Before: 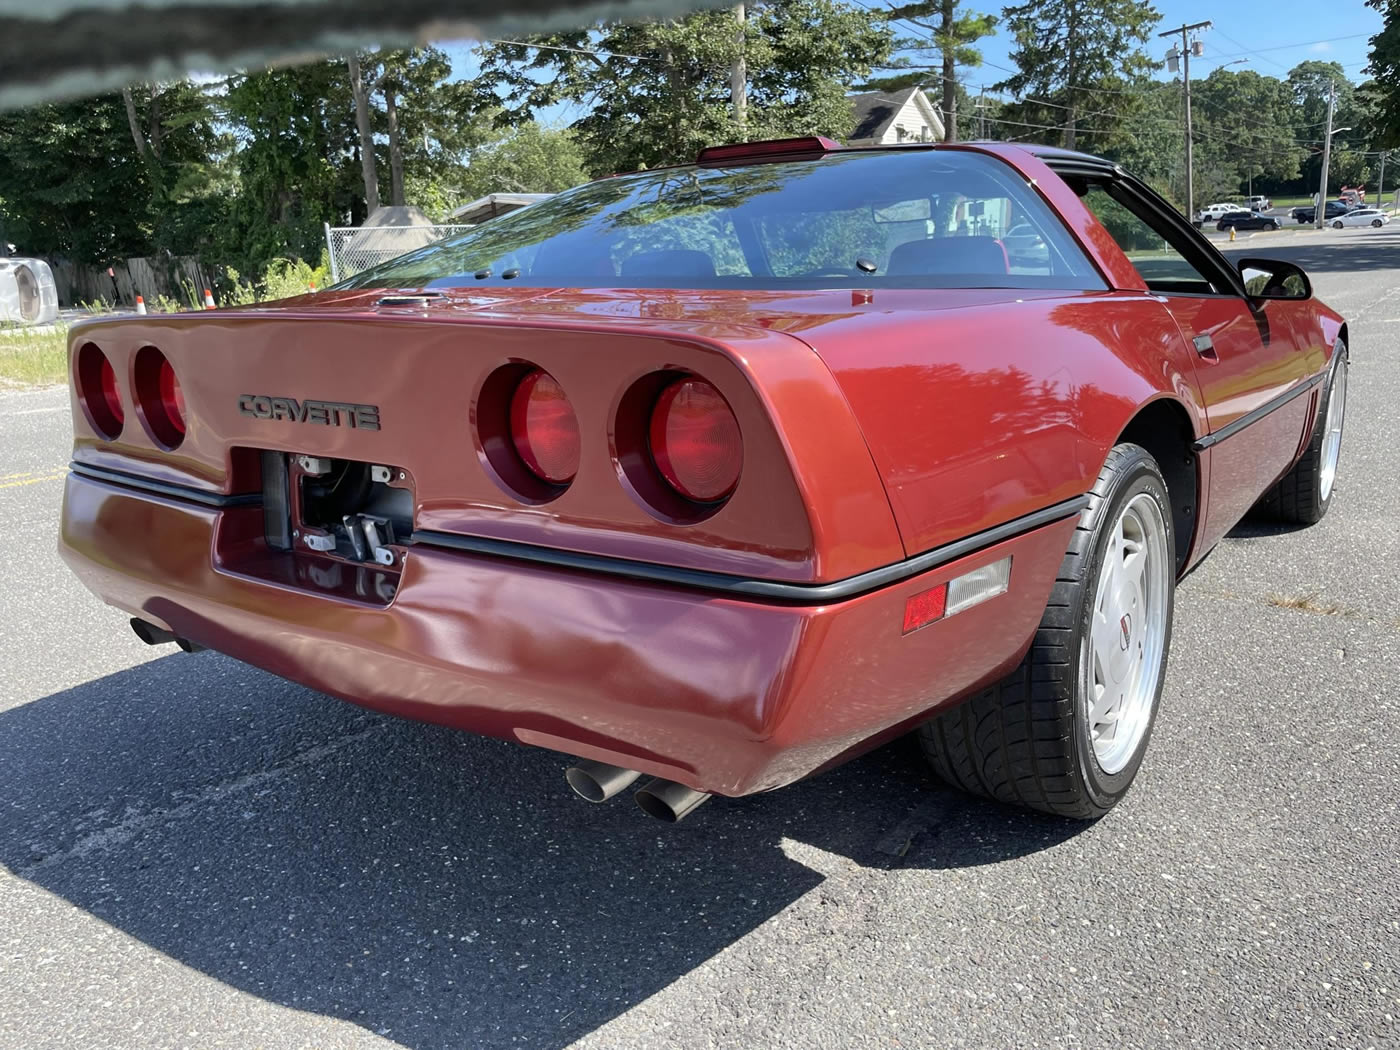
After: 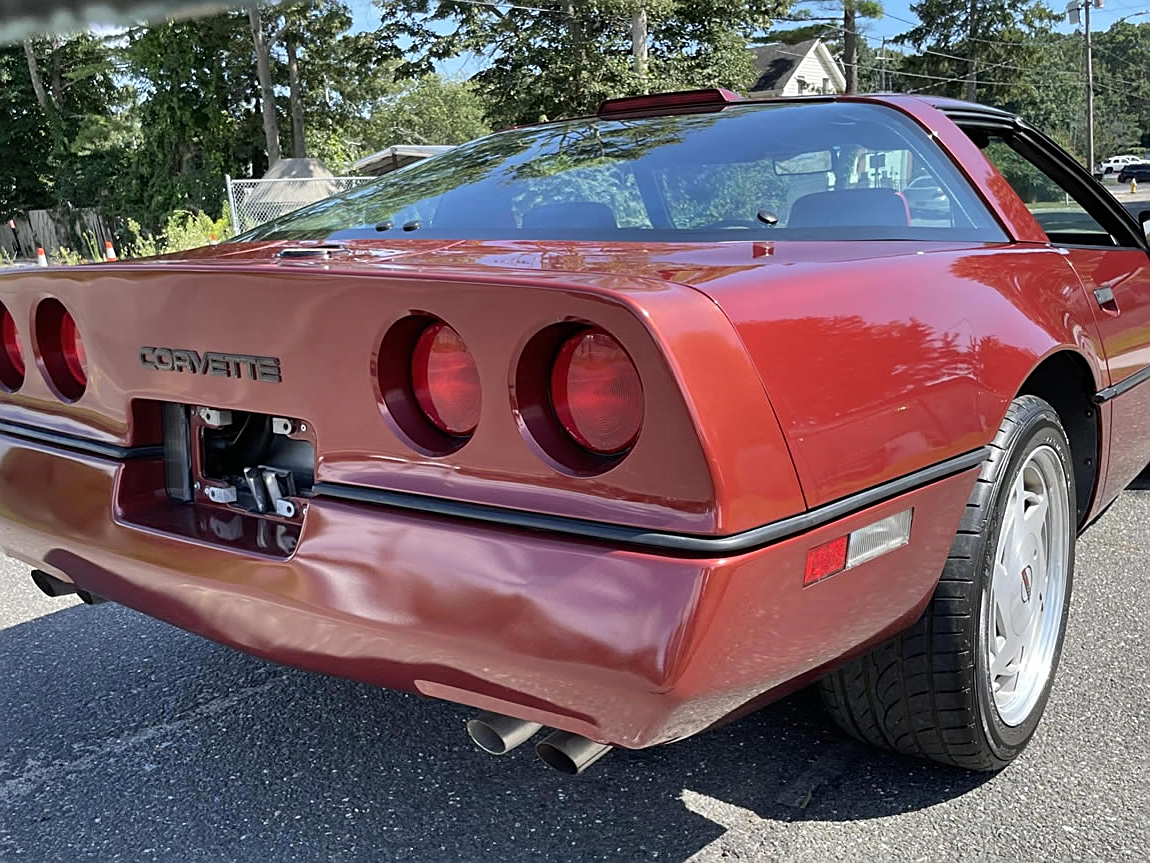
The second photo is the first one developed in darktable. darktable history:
sharpen: on, module defaults
shadows and highlights: soften with gaussian
crop and rotate: left 7.196%, top 4.574%, right 10.605%, bottom 13.178%
